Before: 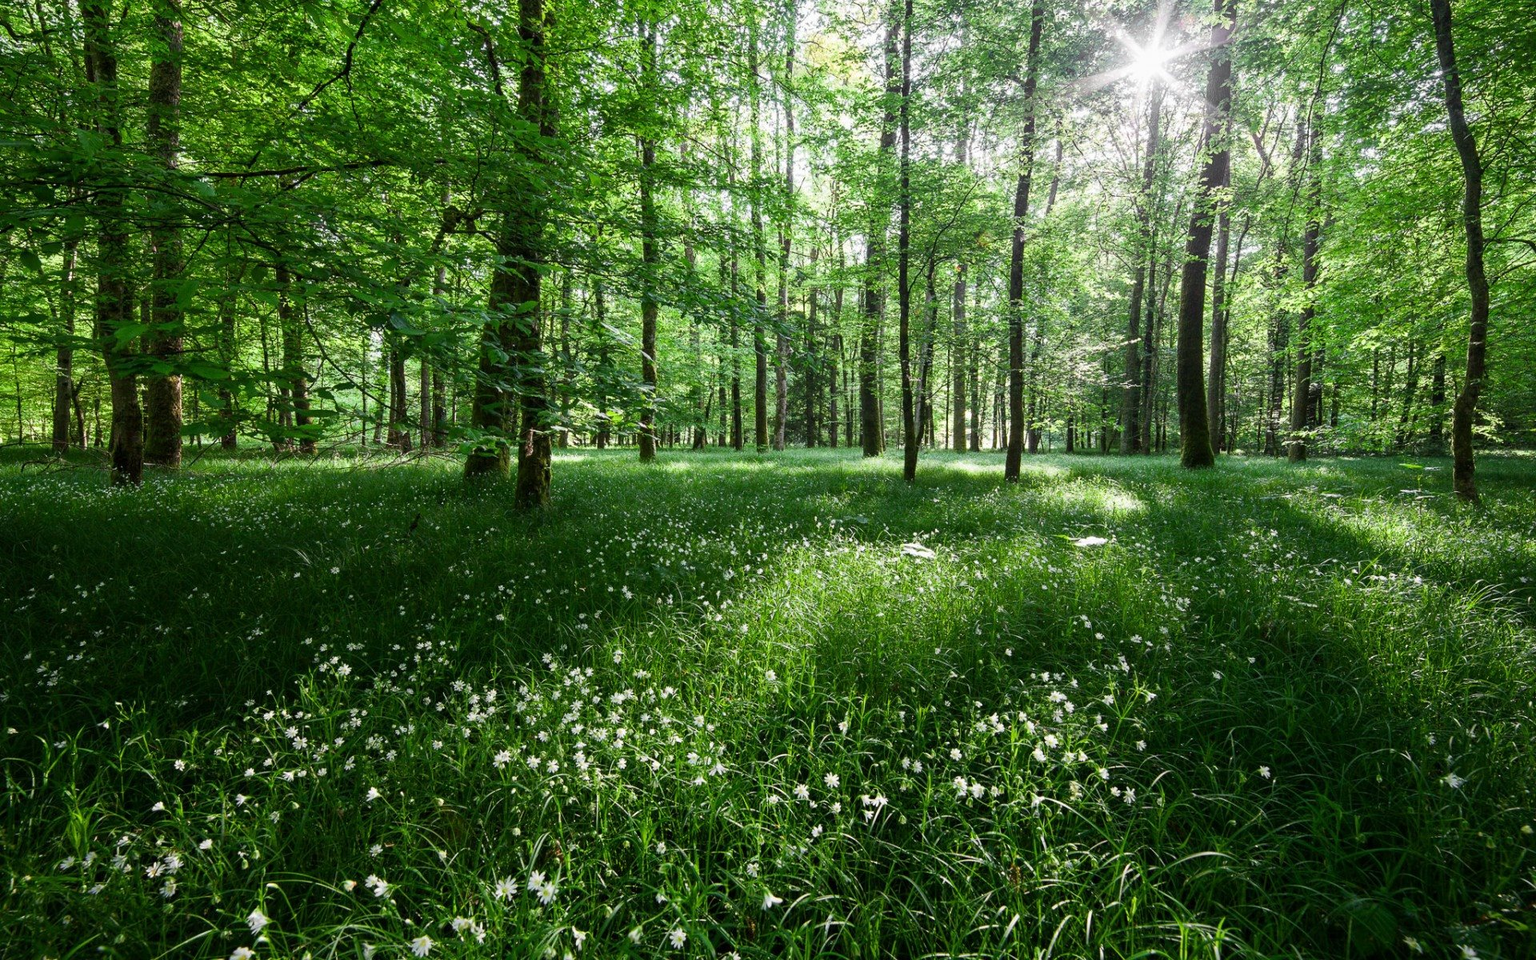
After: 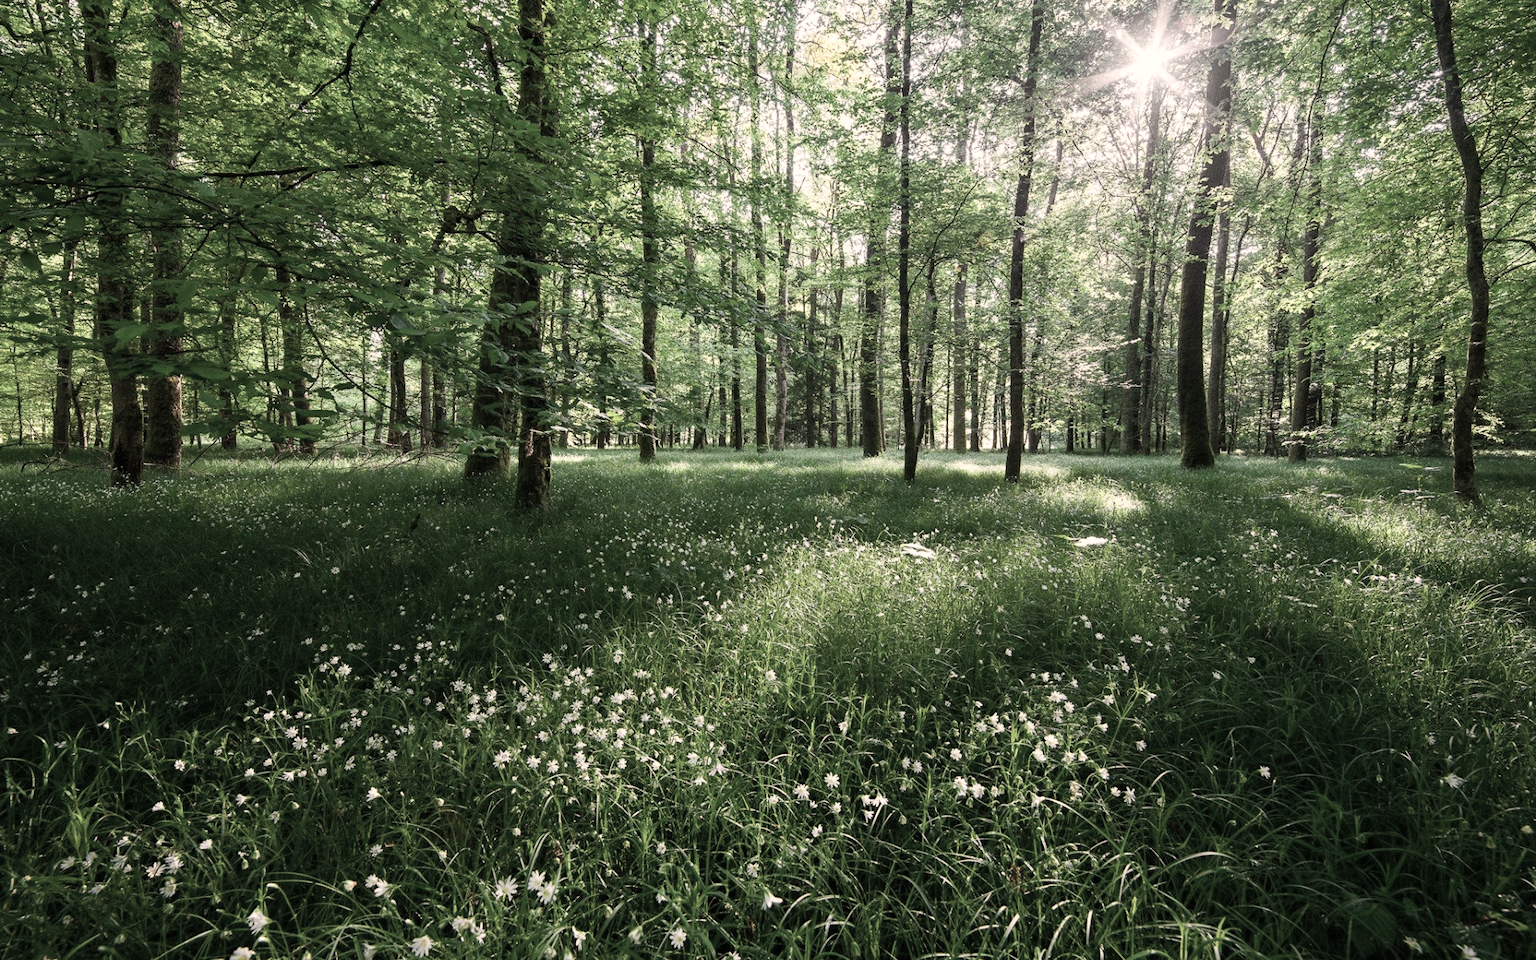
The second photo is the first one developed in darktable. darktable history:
white balance: red 1.127, blue 0.943
color correction: saturation 0.5
